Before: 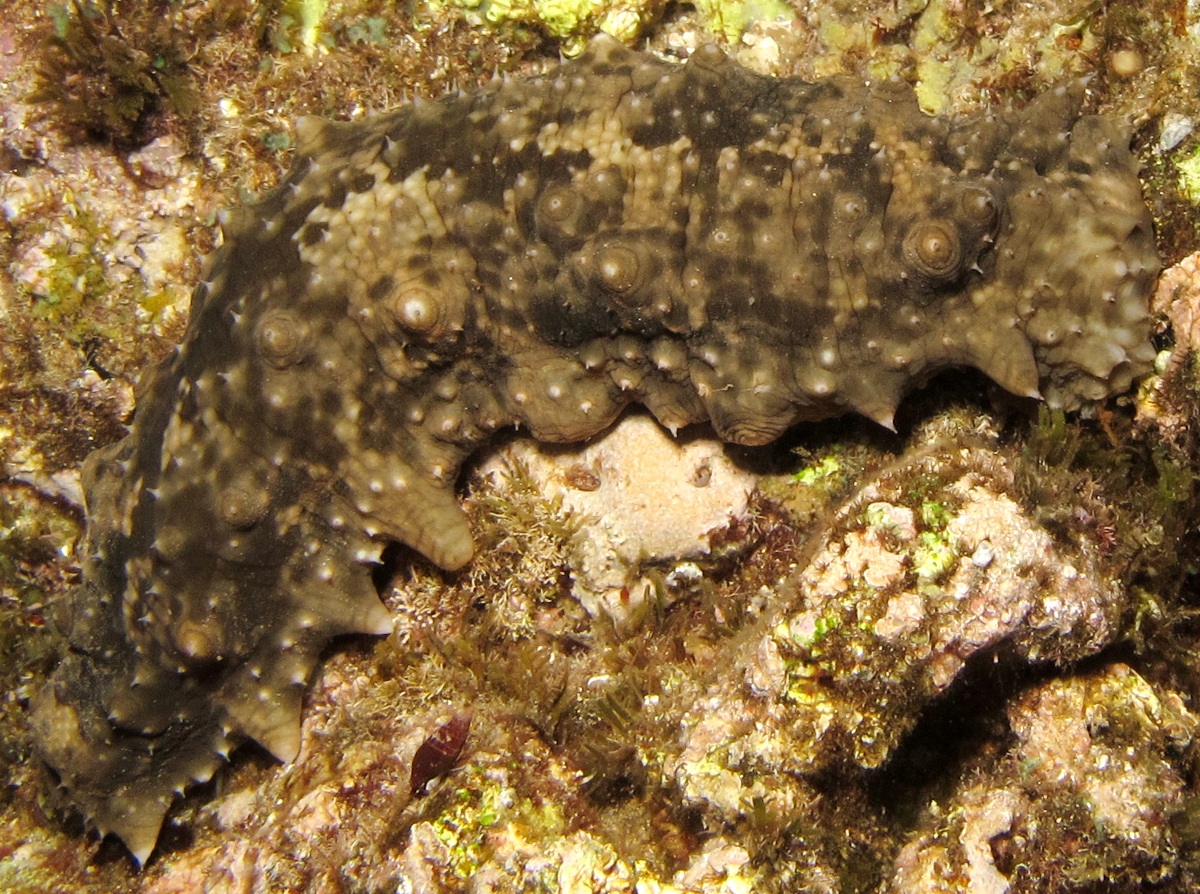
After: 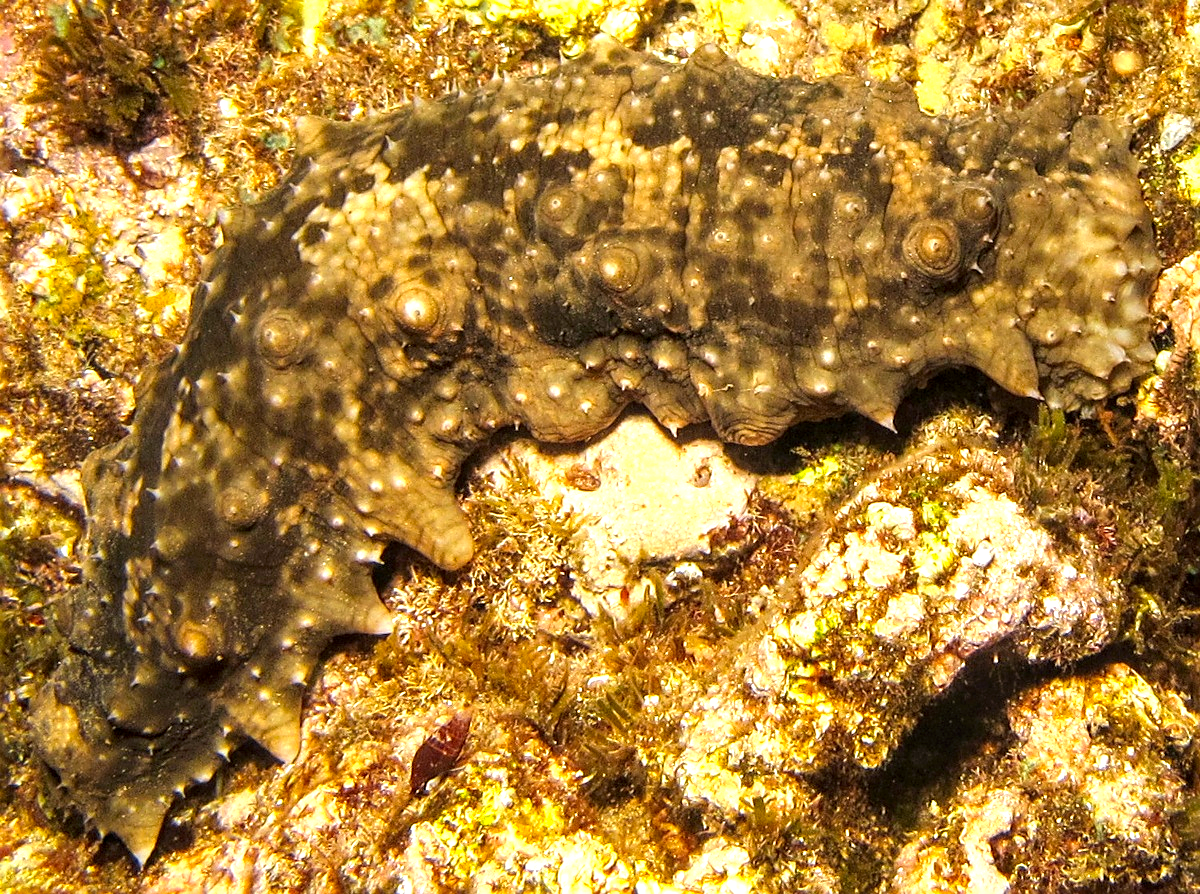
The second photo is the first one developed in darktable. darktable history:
local contrast: on, module defaults
color zones: curves: ch0 [(0, 0.511) (0.143, 0.531) (0.286, 0.56) (0.429, 0.5) (0.571, 0.5) (0.714, 0.5) (0.857, 0.5) (1, 0.5)]; ch1 [(0, 0.525) (0.143, 0.705) (0.286, 0.715) (0.429, 0.35) (0.571, 0.35) (0.714, 0.35) (0.857, 0.4) (1, 0.4)]; ch2 [(0, 0.572) (0.143, 0.512) (0.286, 0.473) (0.429, 0.45) (0.571, 0.5) (0.714, 0.5) (0.857, 0.518) (1, 0.518)]
sharpen: on, module defaults
exposure: exposure 0.202 EV, compensate exposure bias true, compensate highlight preservation false
